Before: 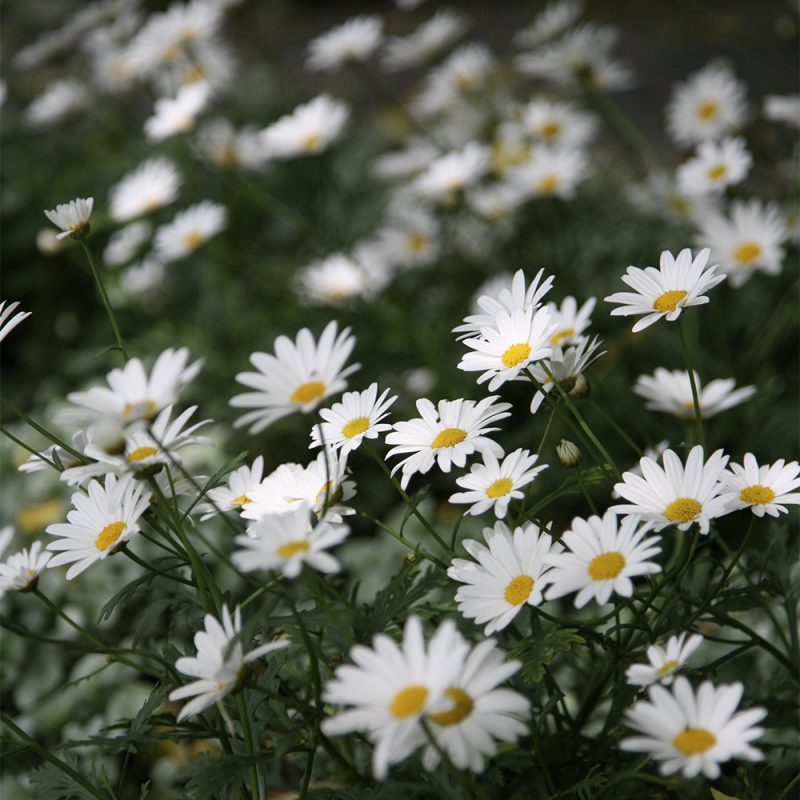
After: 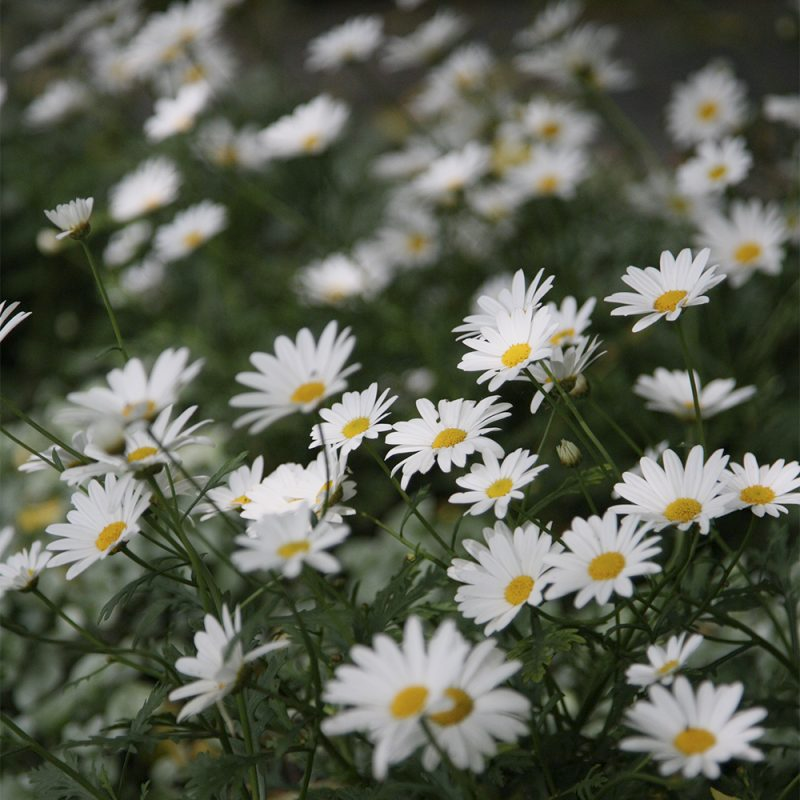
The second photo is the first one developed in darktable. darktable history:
exposure: compensate exposure bias true, compensate highlight preservation false
color balance rgb: contrast -10%
